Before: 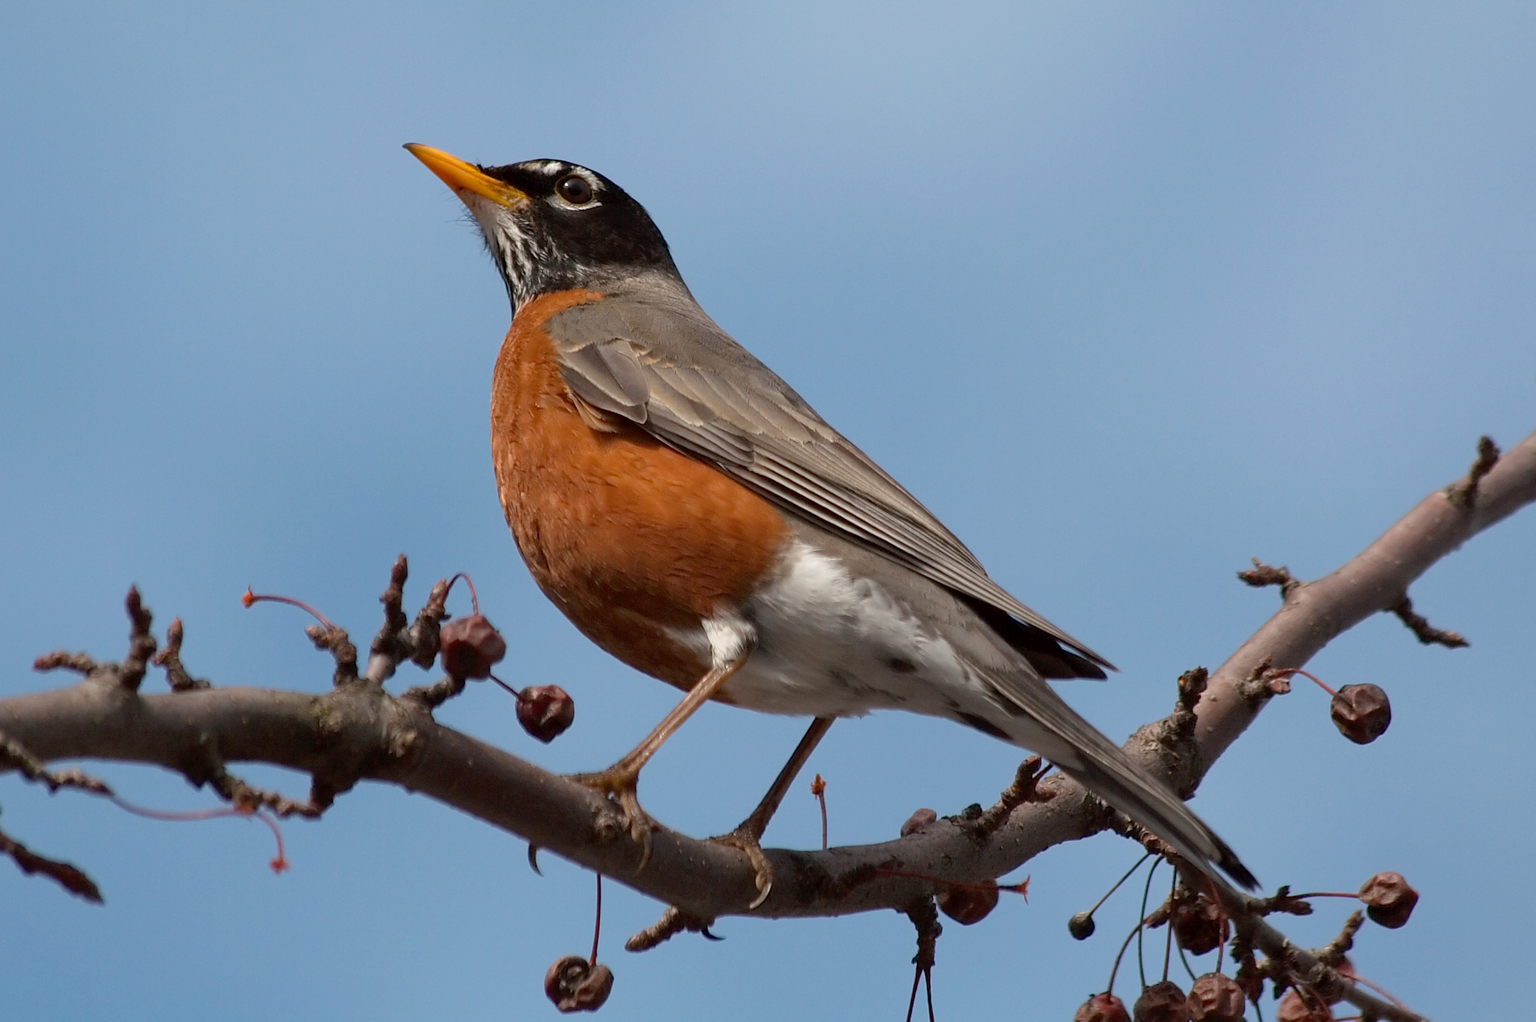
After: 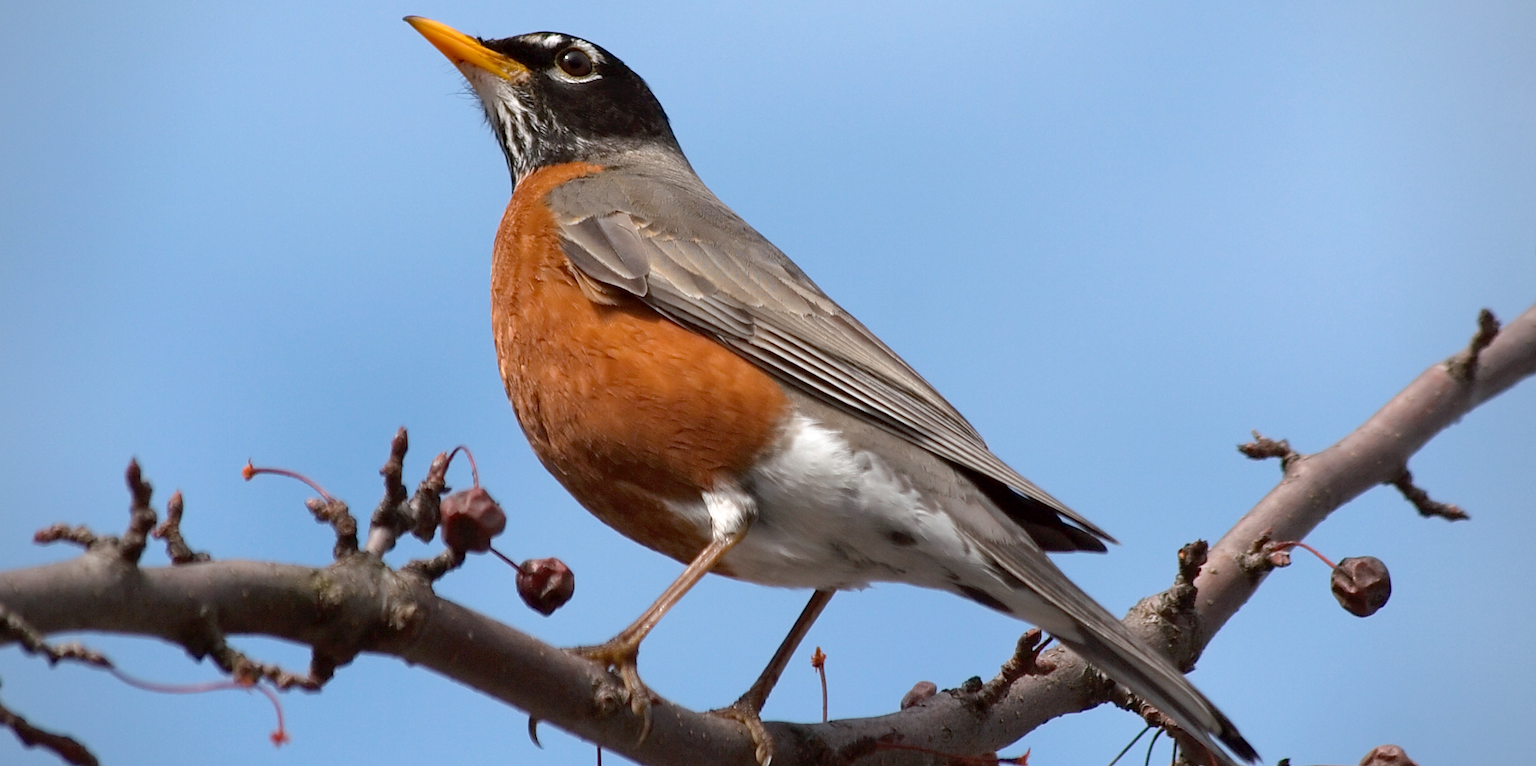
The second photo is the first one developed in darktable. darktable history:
white balance: red 0.976, blue 1.04
vignetting: fall-off radius 93.87%
exposure: exposure 0.426 EV, compensate highlight preservation false
crop and rotate: top 12.5%, bottom 12.5%
